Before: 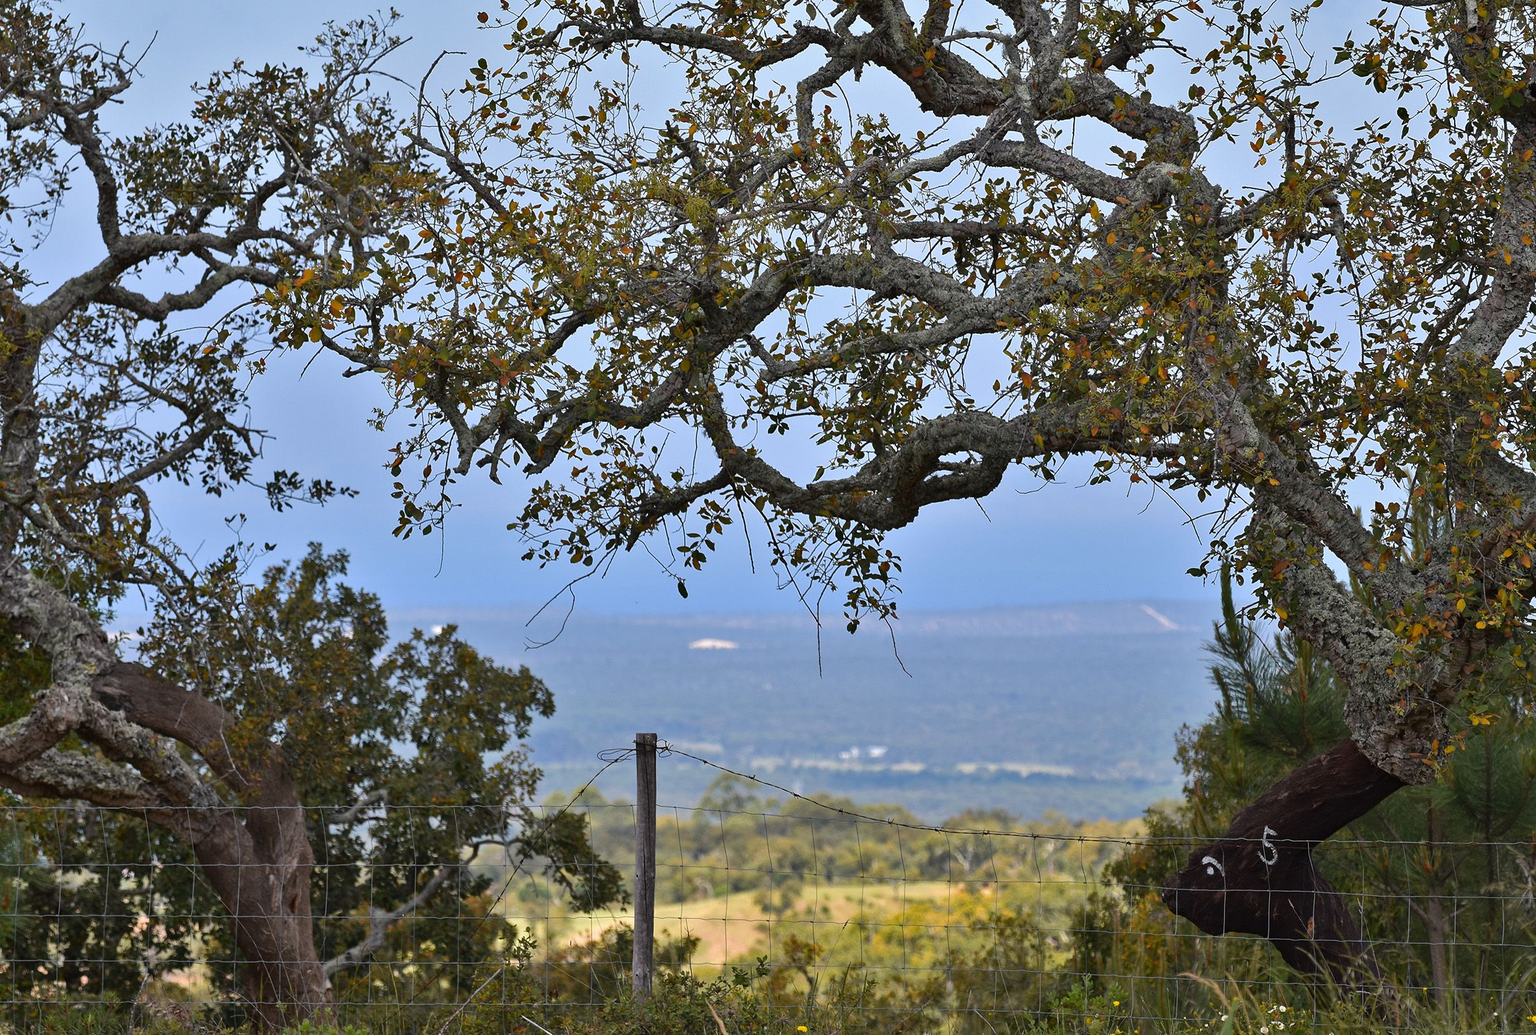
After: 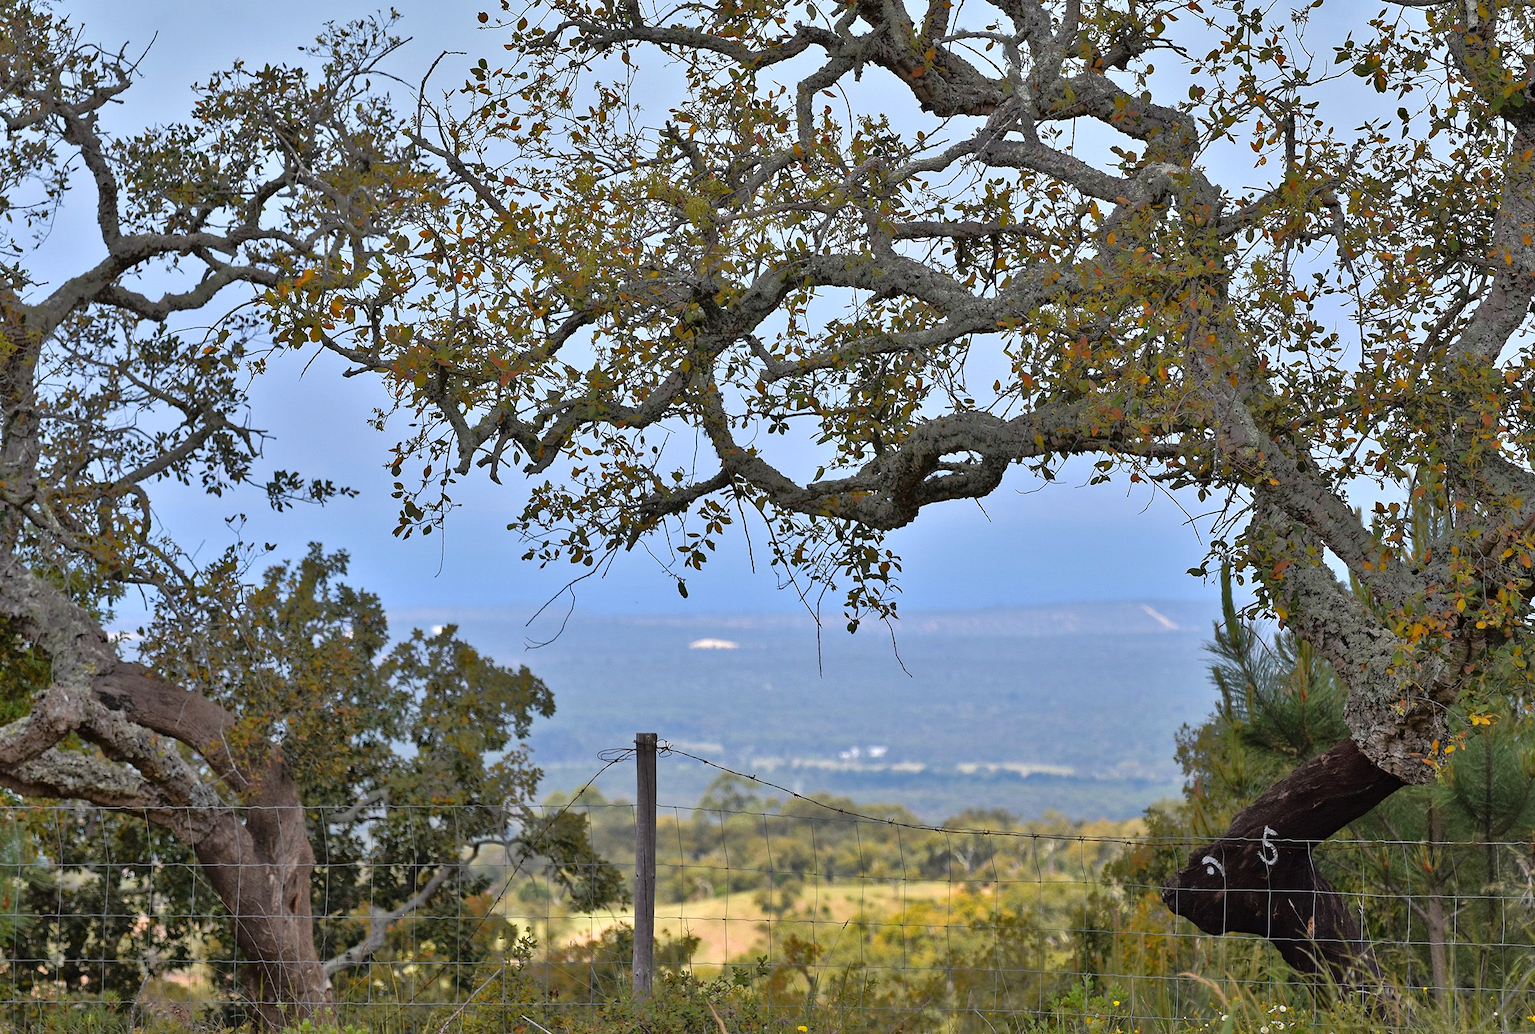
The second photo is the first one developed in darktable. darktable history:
tone equalizer: -8 EV -0.506 EV, -7 EV -0.33 EV, -6 EV -0.099 EV, -5 EV 0.423 EV, -4 EV 0.97 EV, -3 EV 0.824 EV, -2 EV -0.006 EV, -1 EV 0.131 EV, +0 EV -0.033 EV
